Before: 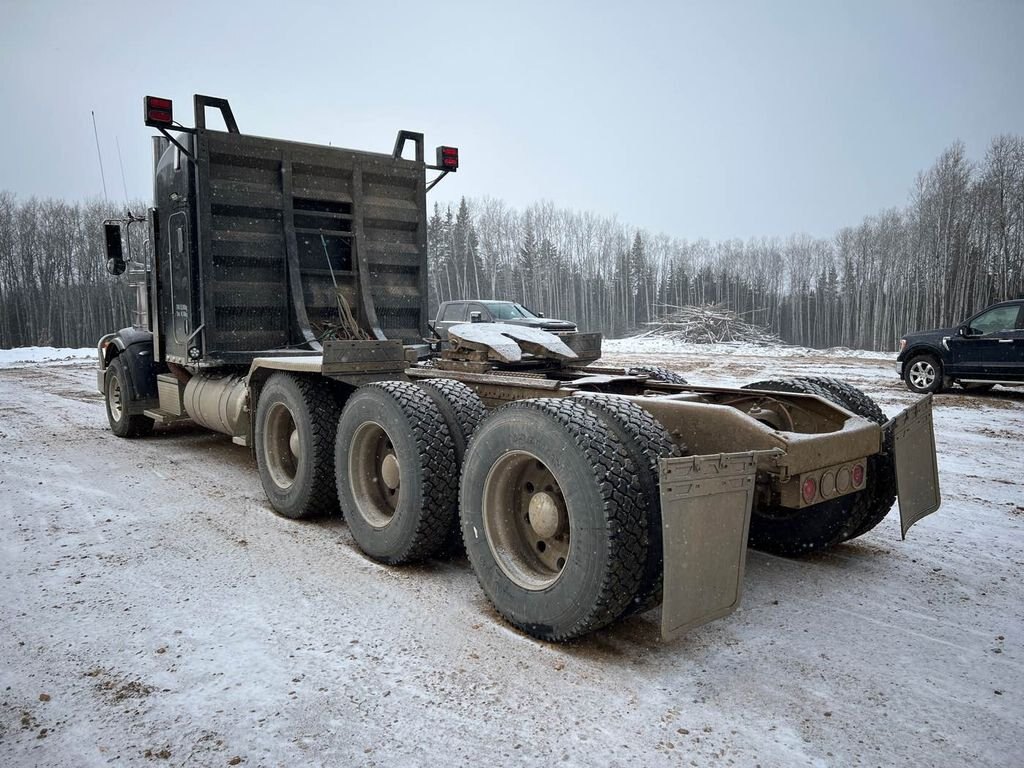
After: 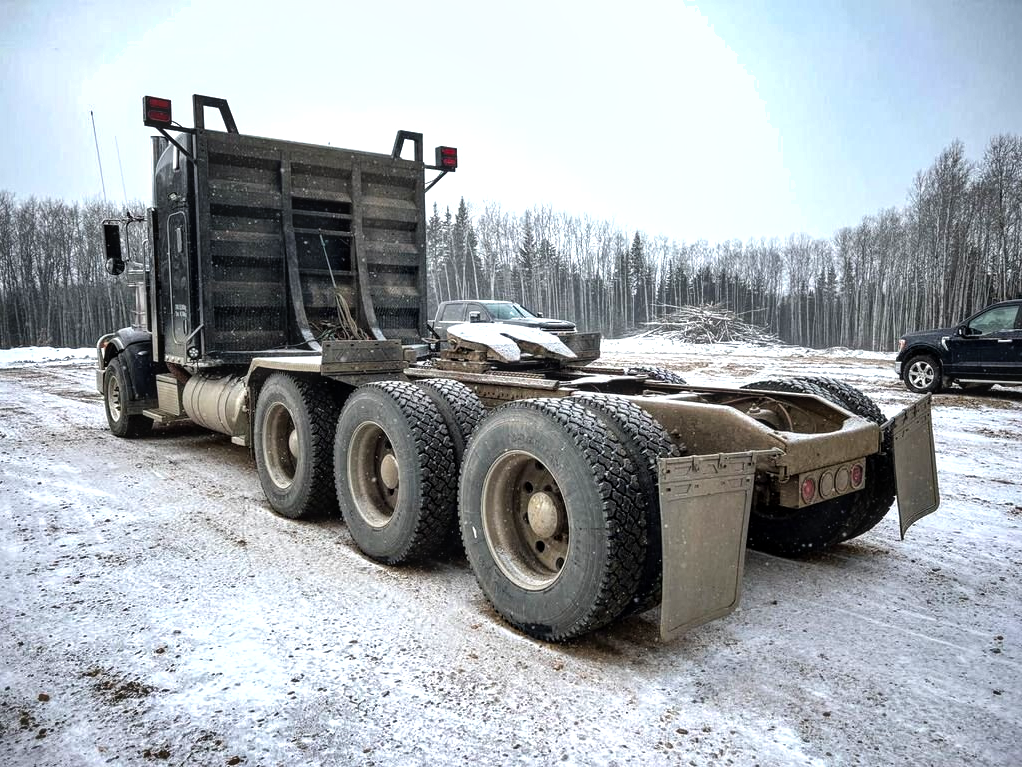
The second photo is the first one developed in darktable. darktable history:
tone equalizer: -8 EV -0.759 EV, -7 EV -0.681 EV, -6 EV -0.606 EV, -5 EV -0.384 EV, -3 EV 0.372 EV, -2 EV 0.6 EV, -1 EV 0.686 EV, +0 EV 0.769 EV
local contrast: on, module defaults
crop and rotate: left 0.107%, bottom 0.002%
exposure: black level correction 0.001, compensate highlight preservation false
shadows and highlights: shadows 43.49, white point adjustment -1.31, soften with gaussian
